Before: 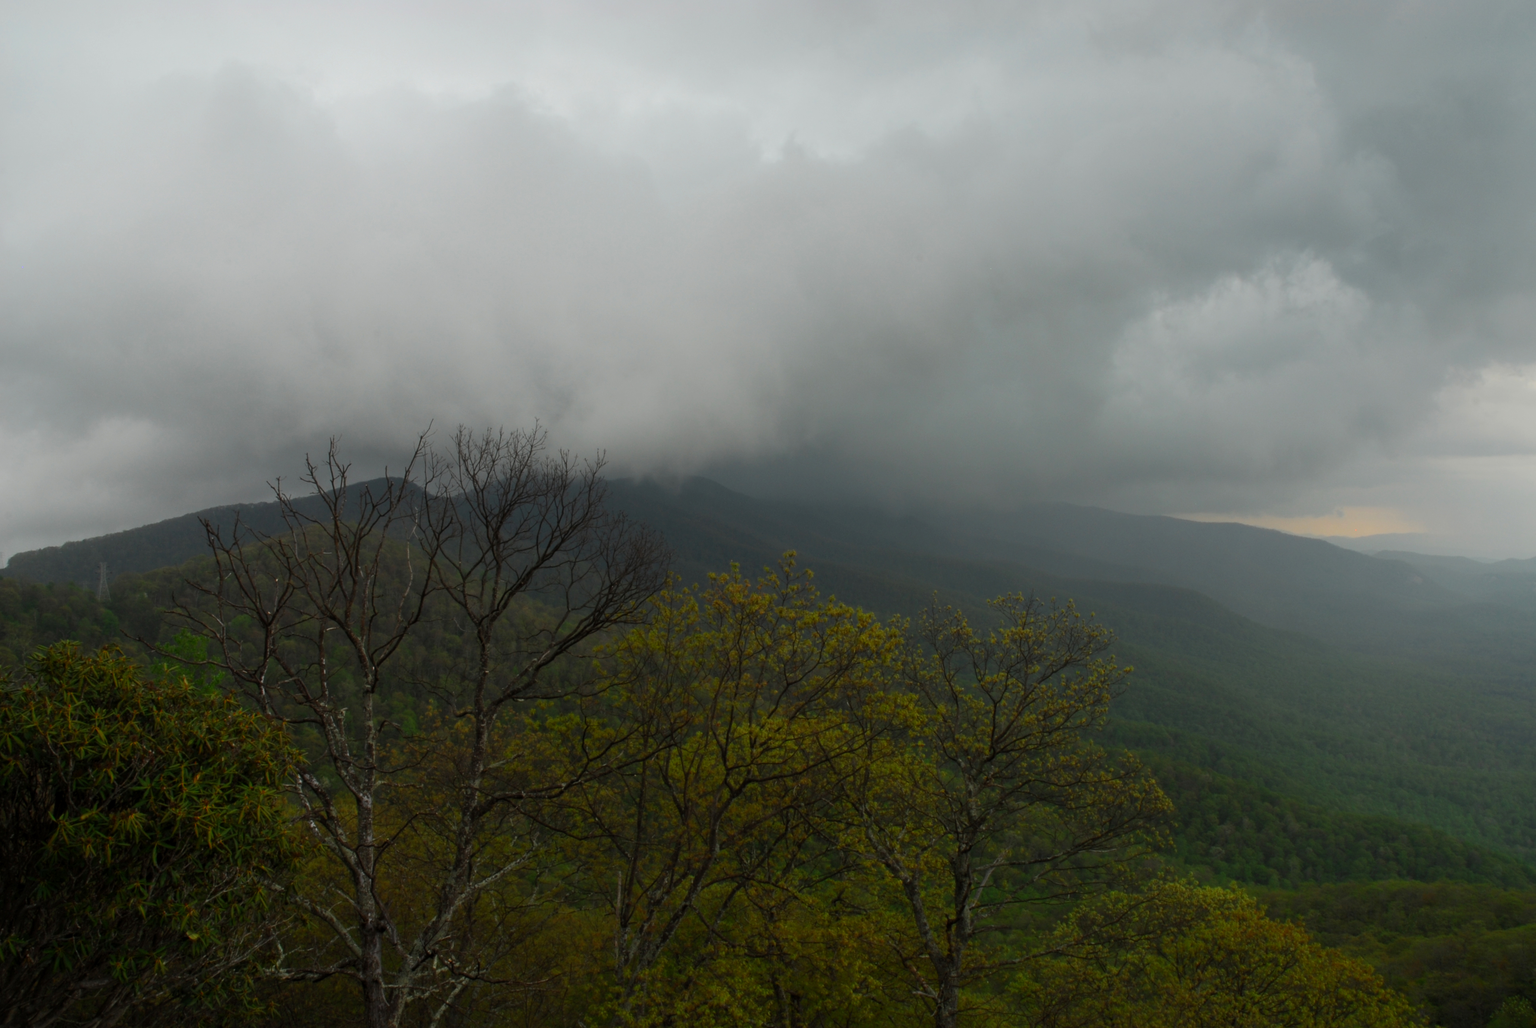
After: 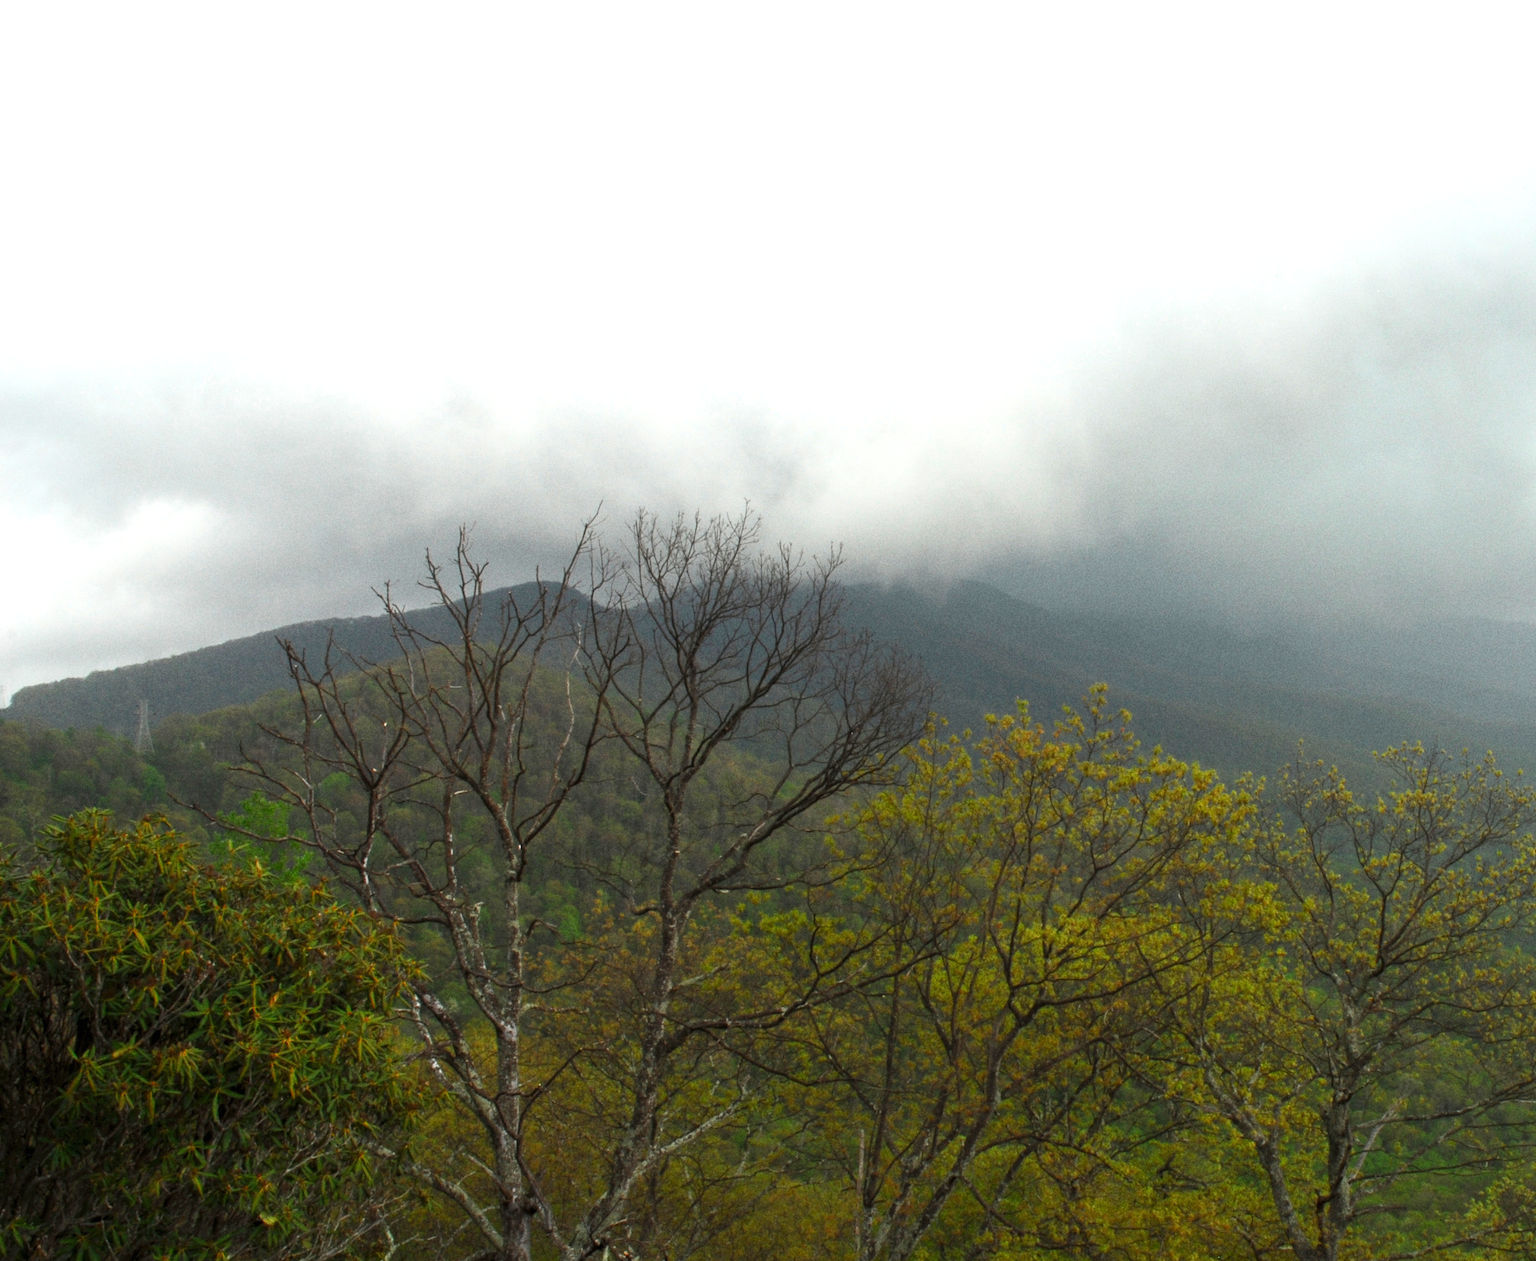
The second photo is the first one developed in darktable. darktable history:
crop: top 5.803%, right 27.864%, bottom 5.804%
exposure: black level correction 0, exposure 1.5 EV, compensate highlight preservation false
grain: on, module defaults
